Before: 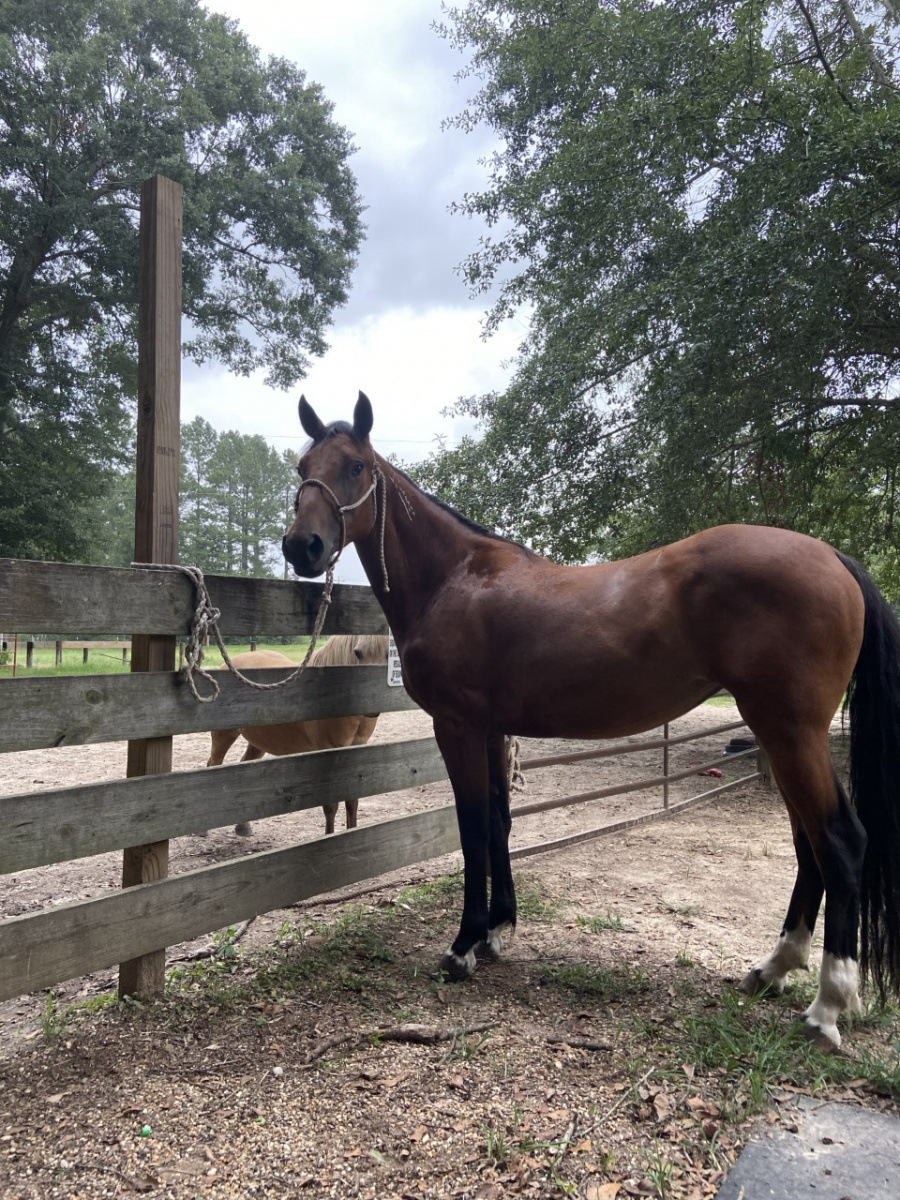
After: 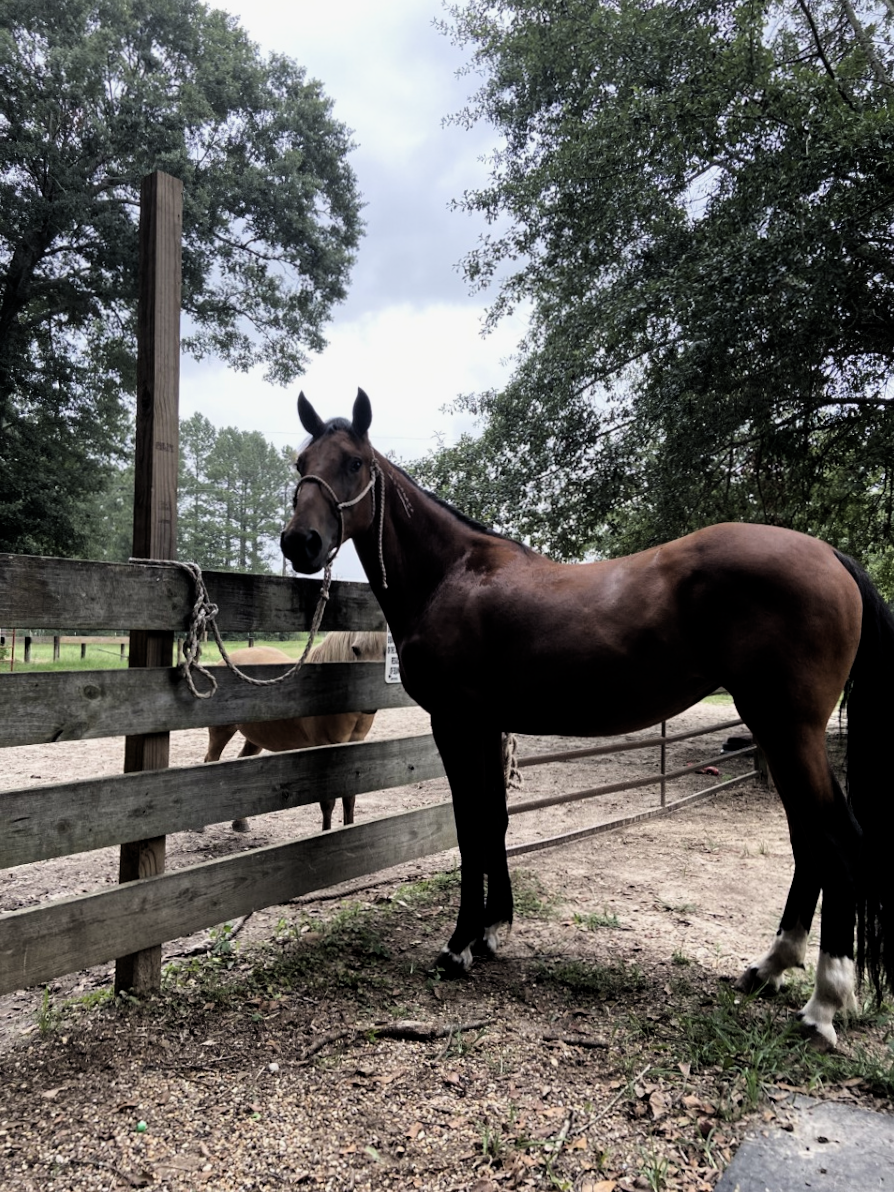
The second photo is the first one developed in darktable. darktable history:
exposure: exposure -0.141 EV, compensate exposure bias true, compensate highlight preservation false
crop and rotate: angle -0.265°
filmic rgb: middle gray luminance 8.65%, black relative exposure -6.23 EV, white relative exposure 2.72 EV, target black luminance 0%, hardness 4.74, latitude 73.87%, contrast 1.341, shadows ↔ highlights balance 10%, iterations of high-quality reconstruction 10
